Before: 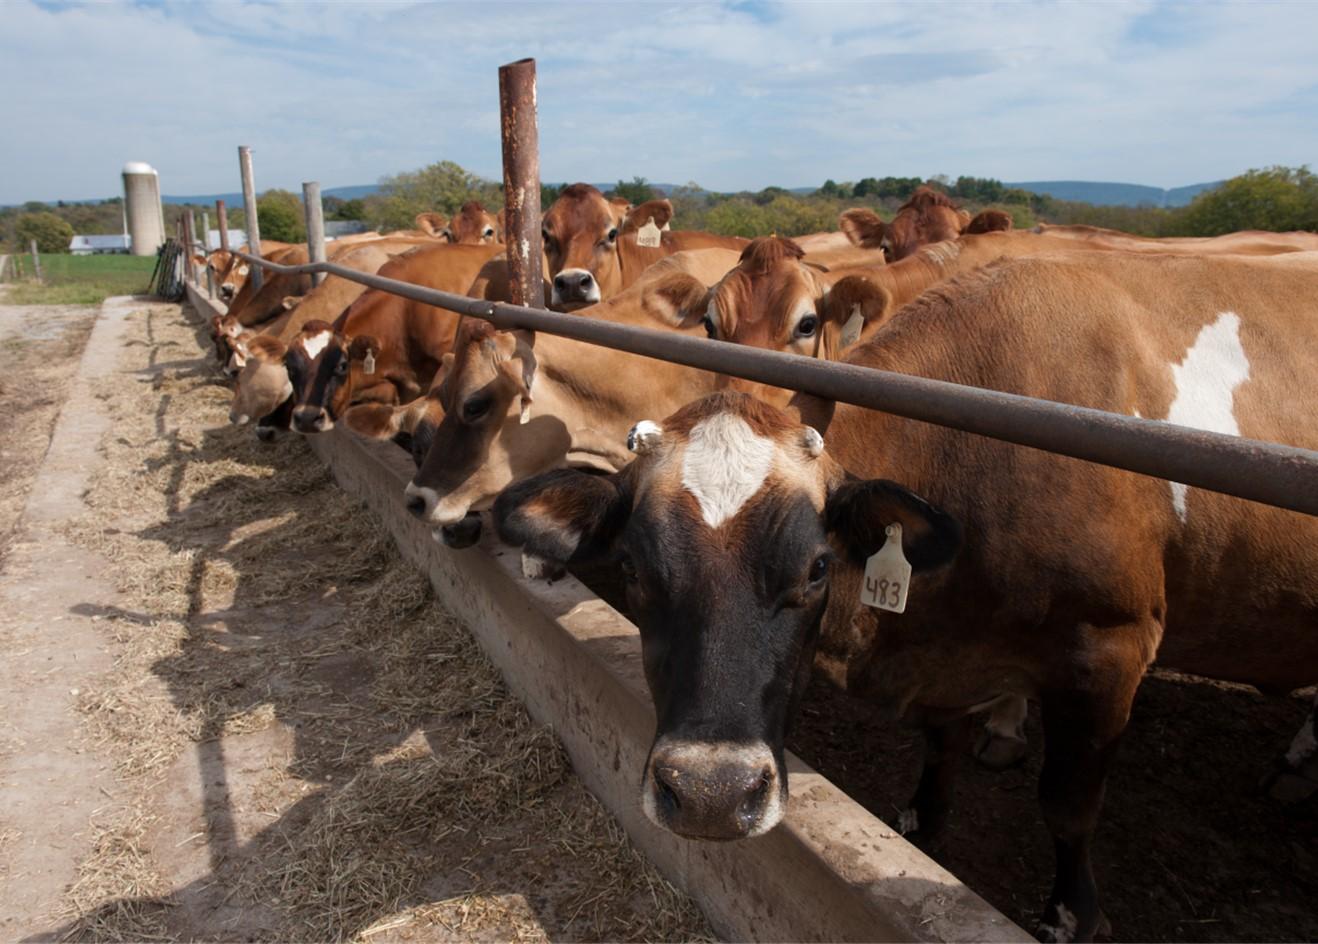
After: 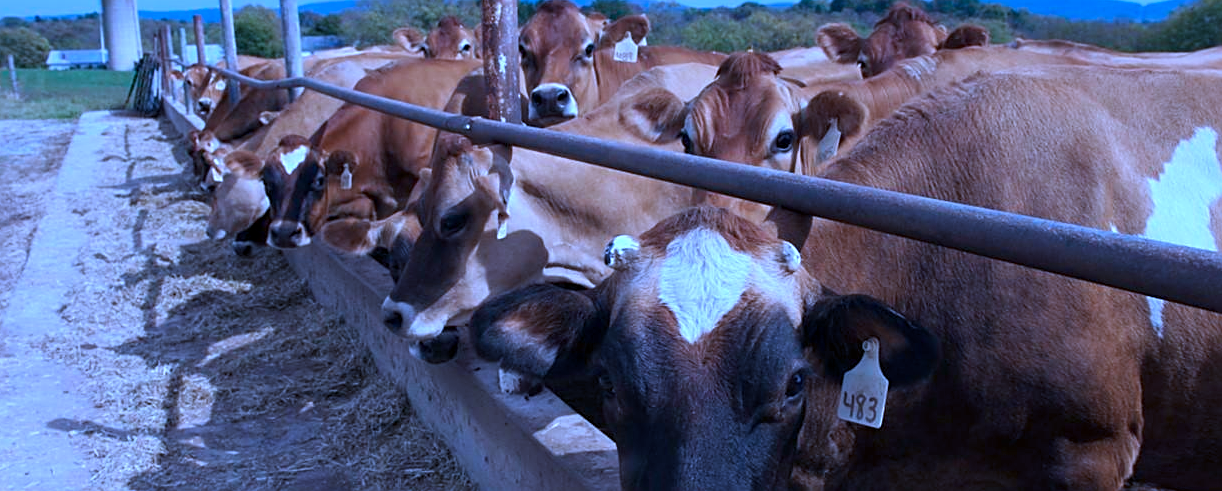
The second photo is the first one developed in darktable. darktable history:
crop: left 1.806%, top 19.618%, right 5.406%, bottom 28.306%
contrast equalizer: y [[0.6 ×6], [0.55 ×6], [0 ×6], [0 ×6], [0 ×6]], mix 0.134
color calibration: illuminant custom, x 0.459, y 0.428, temperature 2618.49 K
sharpen: amount 0.463
